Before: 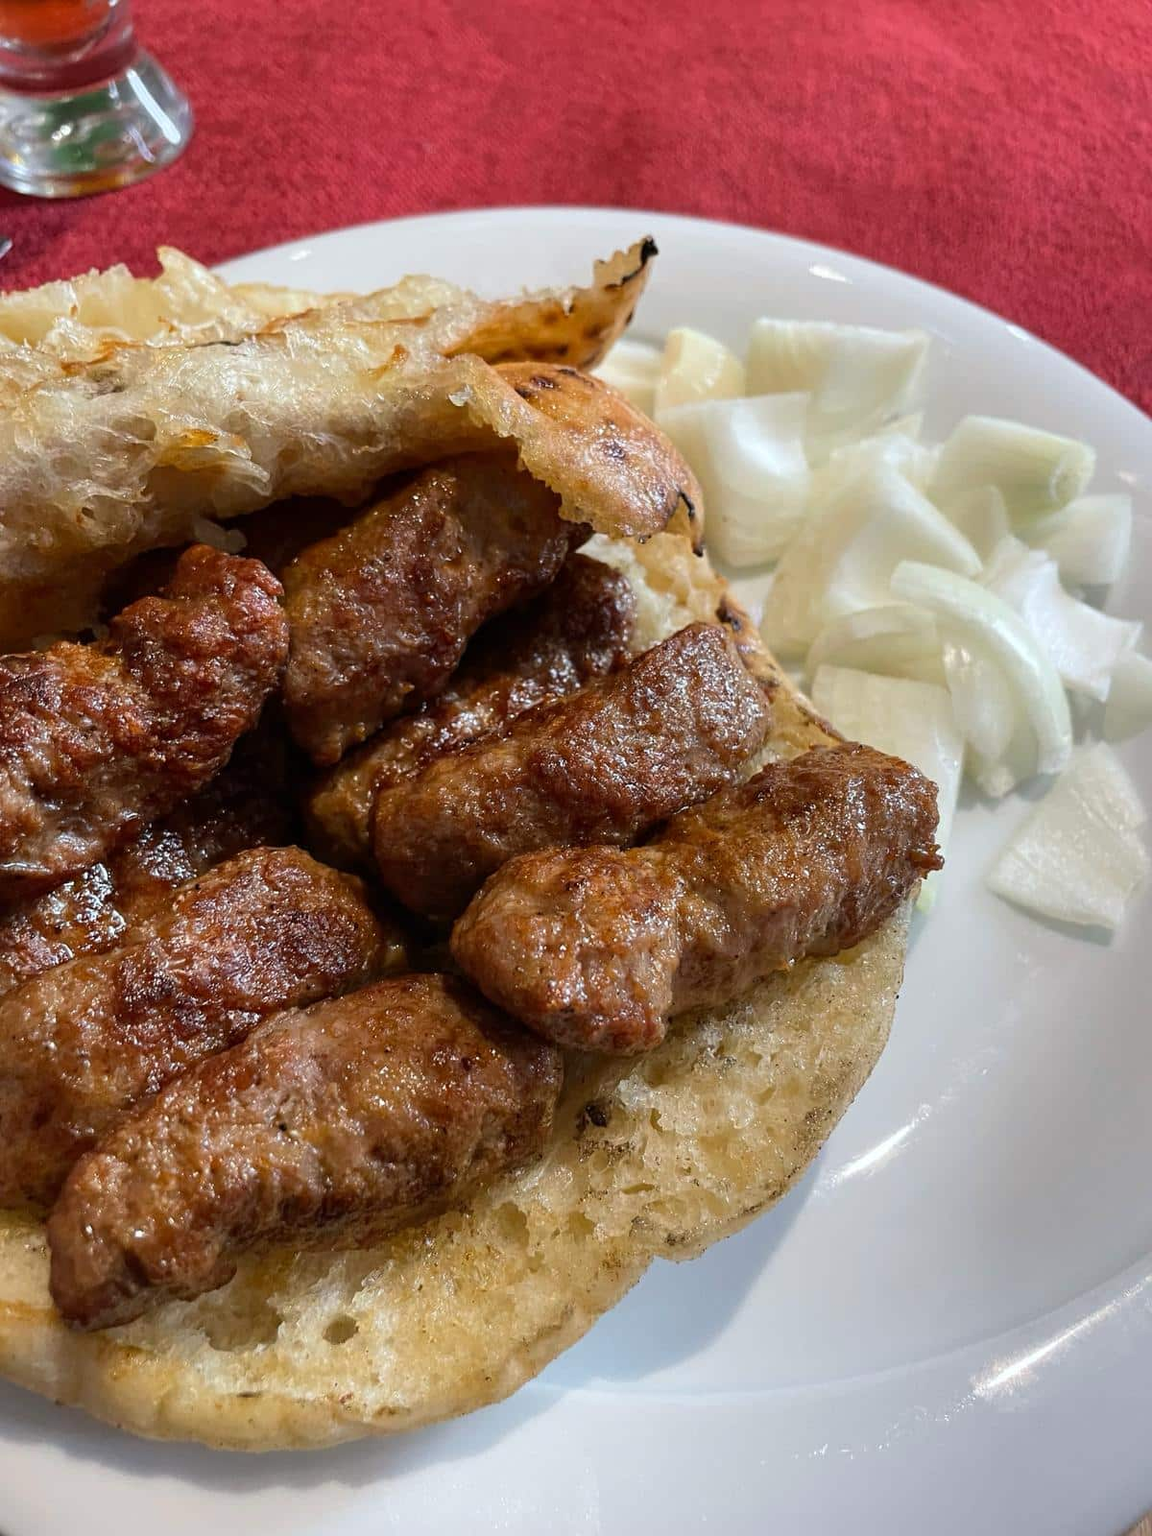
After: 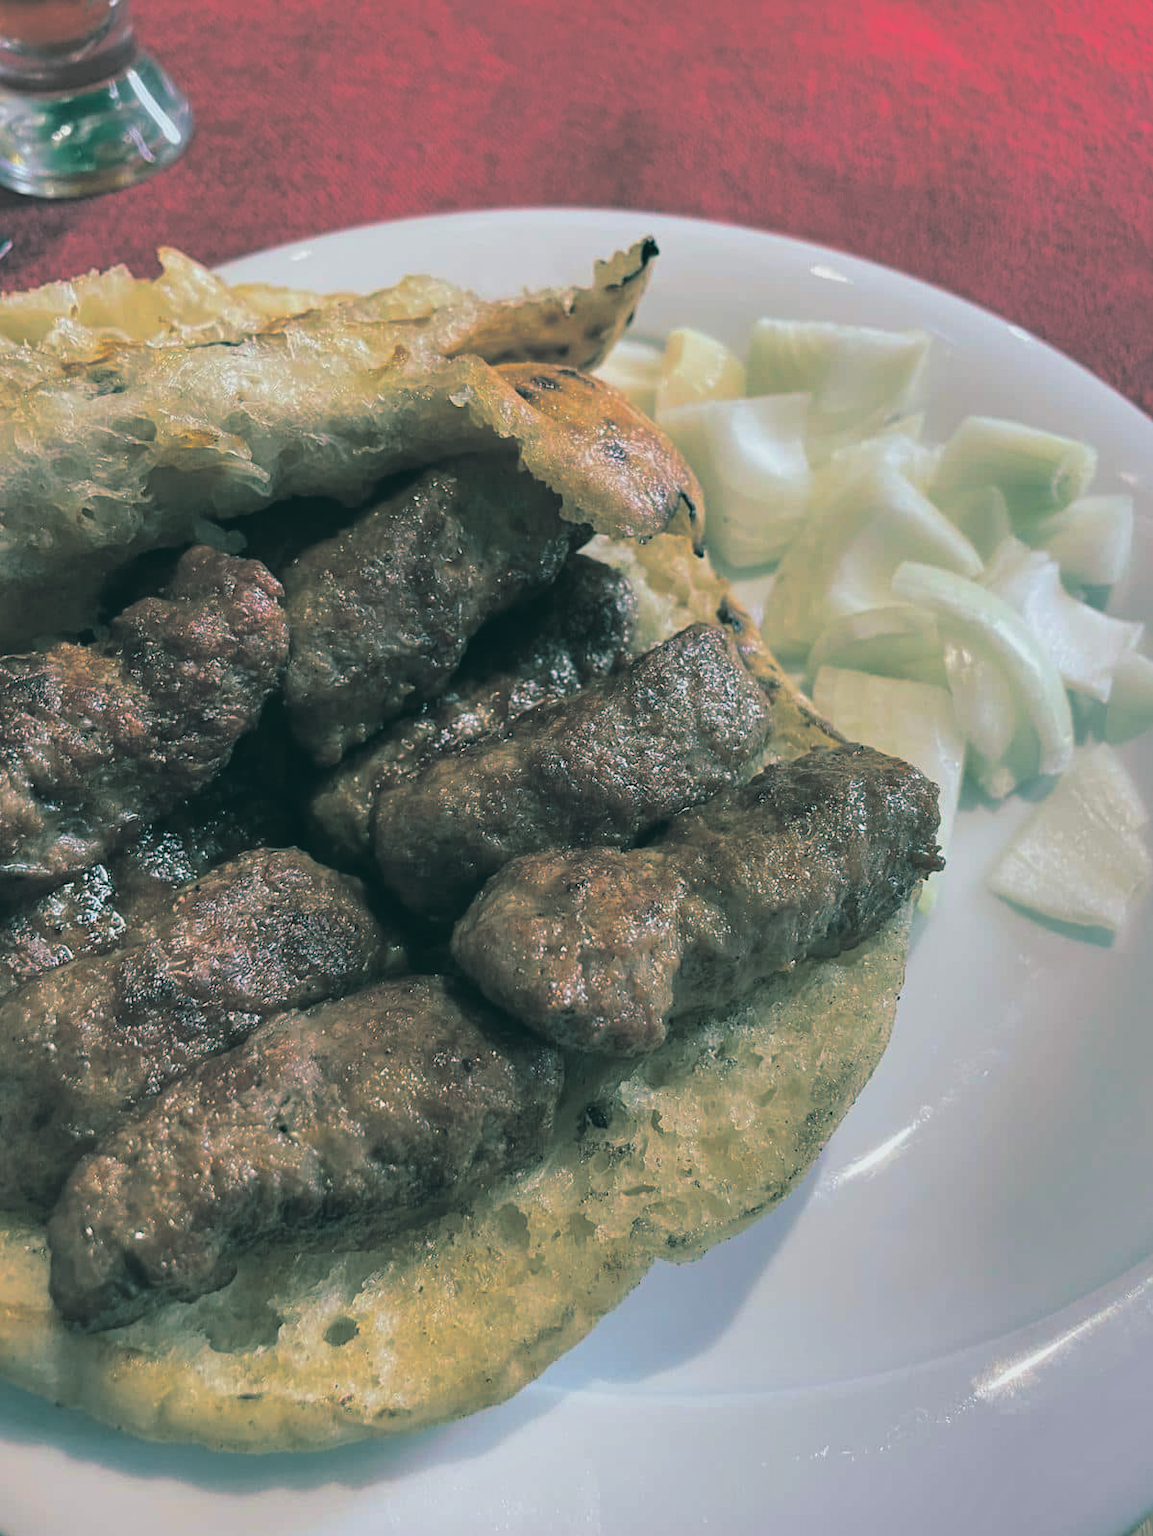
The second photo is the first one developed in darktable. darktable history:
lowpass: radius 0.1, contrast 0.85, saturation 1.1, unbound 0
split-toning: shadows › hue 183.6°, shadows › saturation 0.52, highlights › hue 0°, highlights › saturation 0
crop: bottom 0.071%
shadows and highlights: shadows 20.91, highlights -35.45, soften with gaussian
